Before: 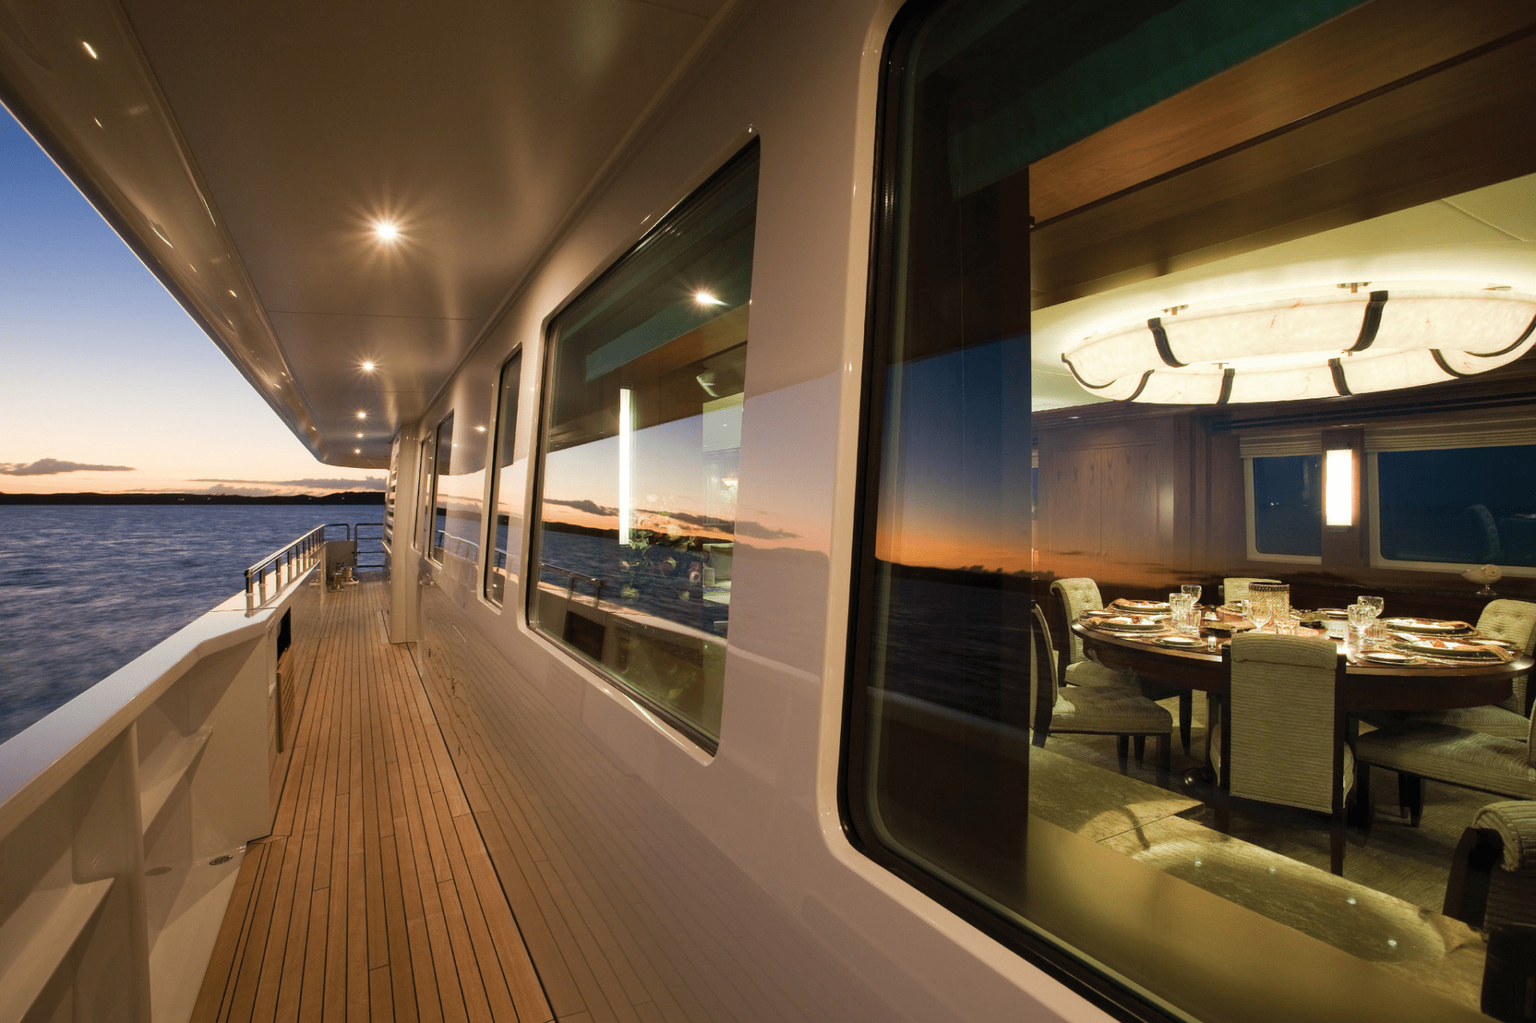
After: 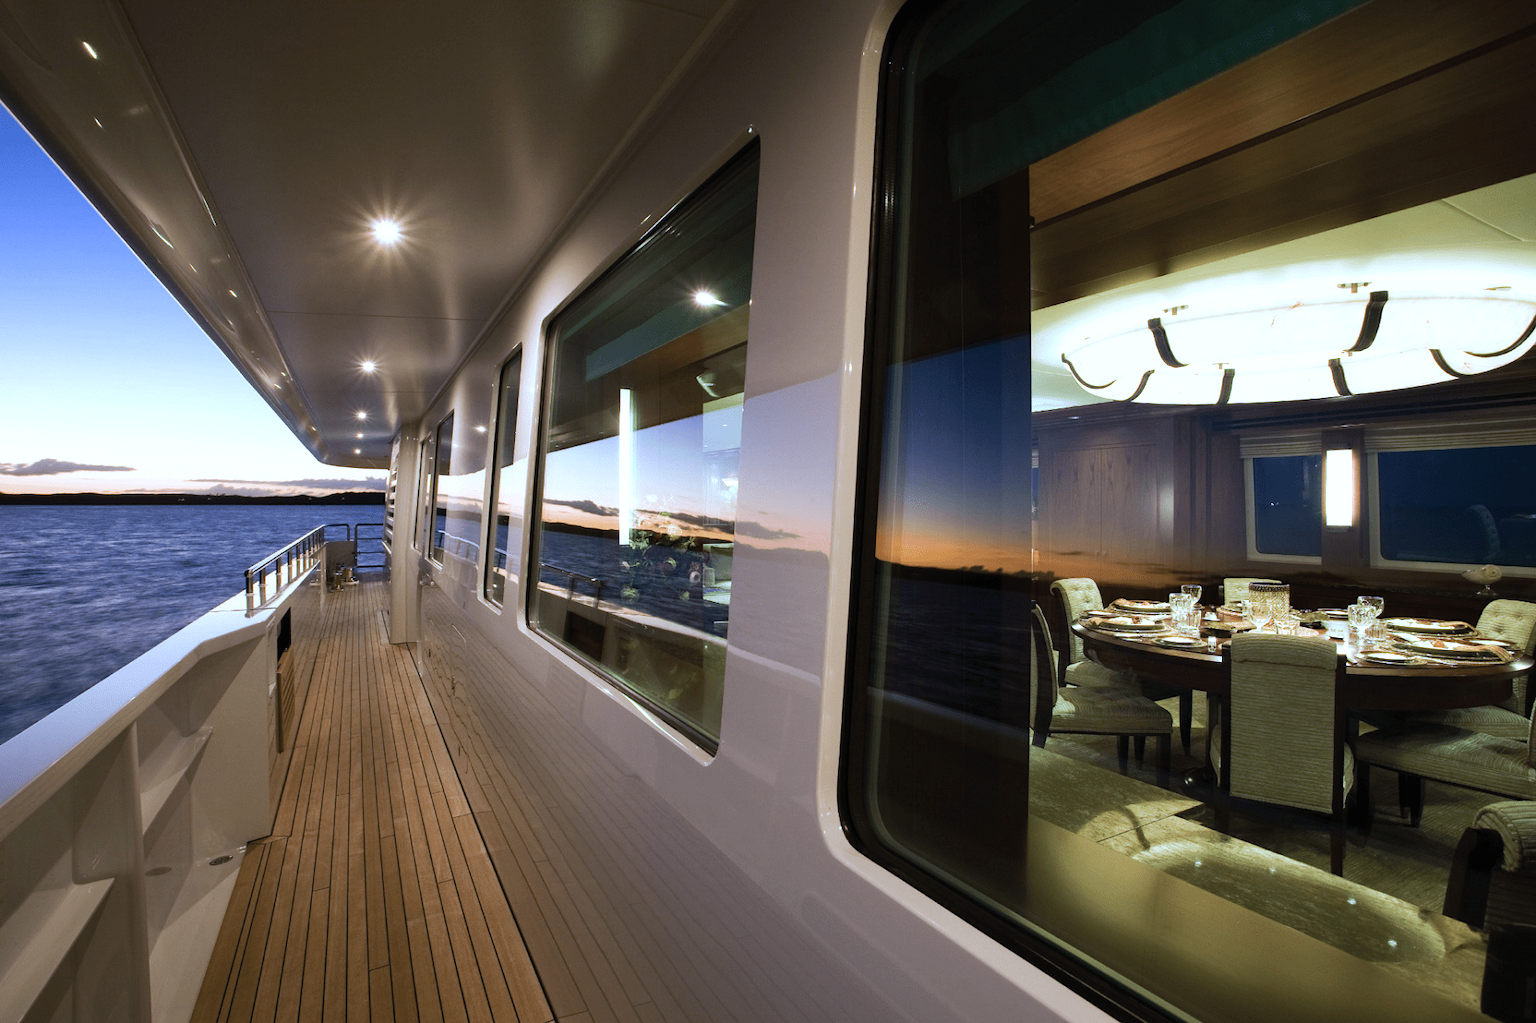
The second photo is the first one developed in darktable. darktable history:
white balance: red 0.871, blue 1.249
tone equalizer: -8 EV -0.417 EV, -7 EV -0.389 EV, -6 EV -0.333 EV, -5 EV -0.222 EV, -3 EV 0.222 EV, -2 EV 0.333 EV, -1 EV 0.389 EV, +0 EV 0.417 EV, edges refinement/feathering 500, mask exposure compensation -1.57 EV, preserve details no
